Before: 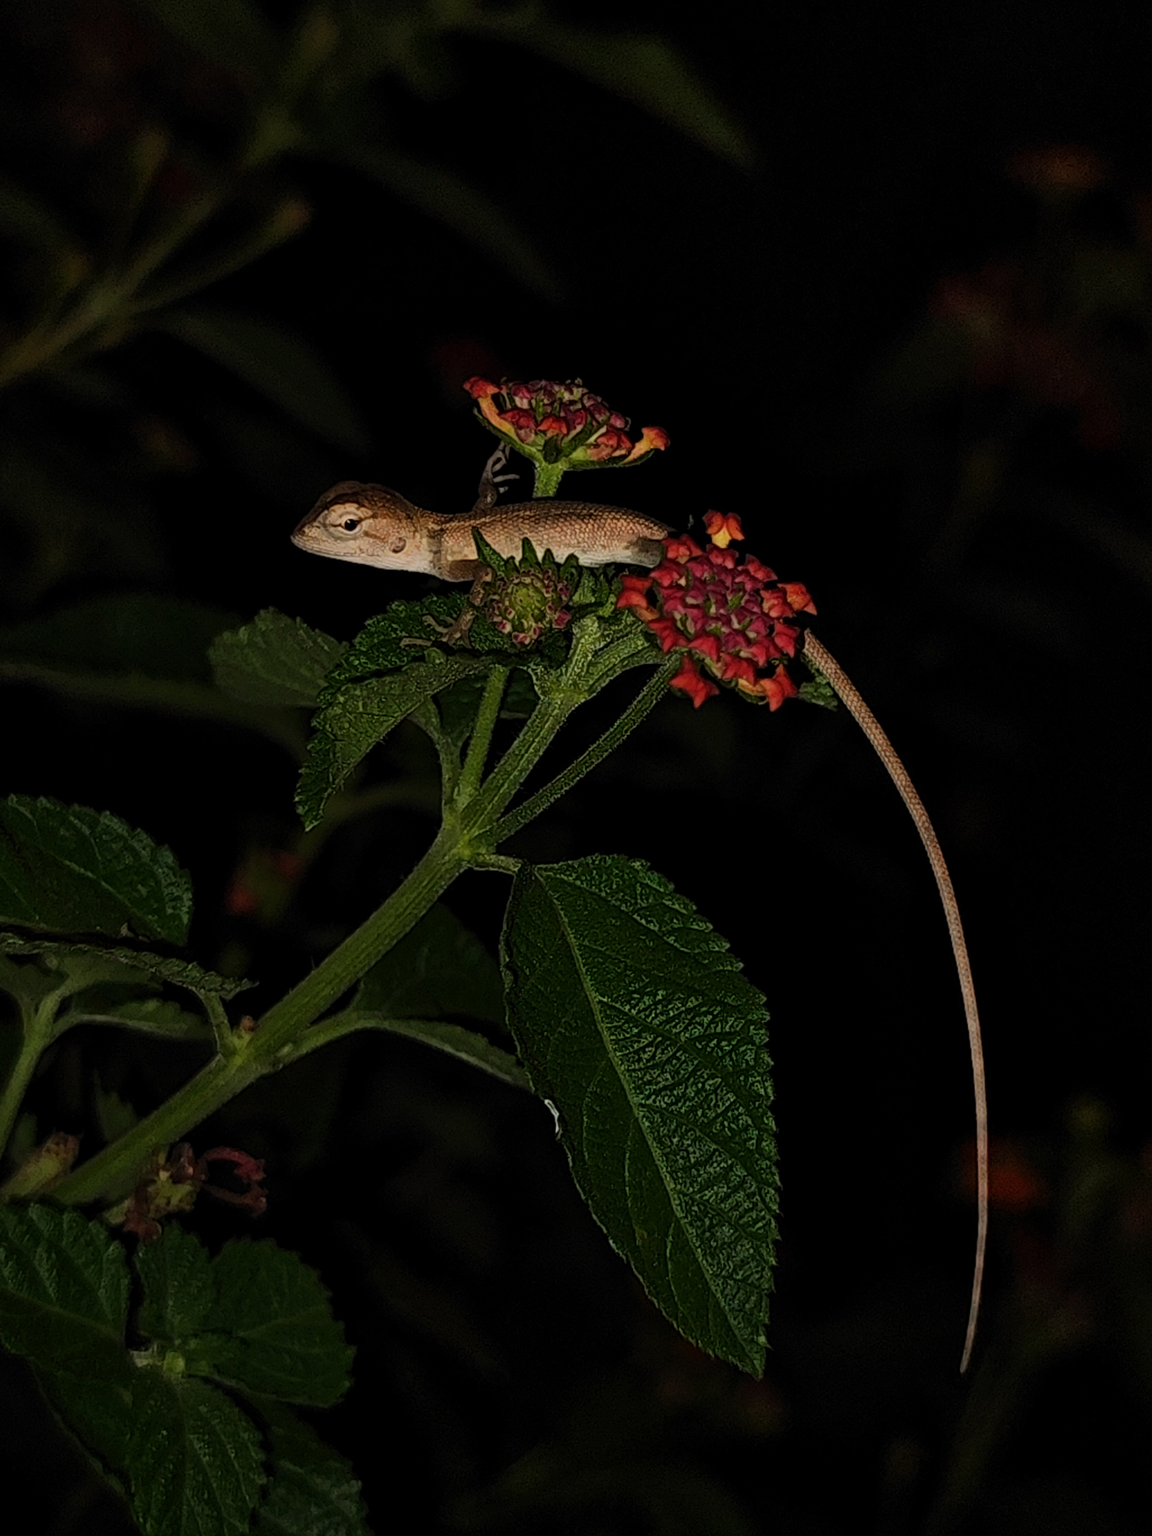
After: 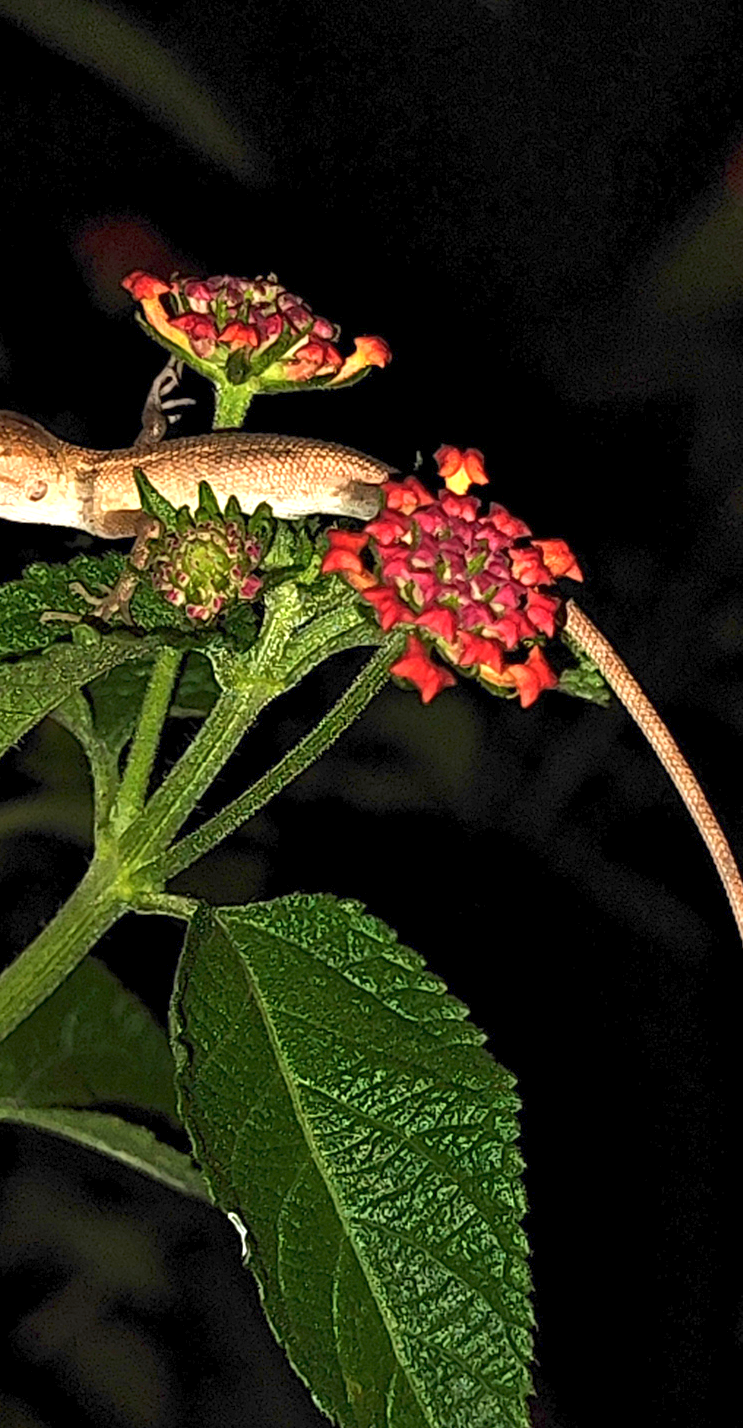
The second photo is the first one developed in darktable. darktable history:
color balance rgb: contrast -10%
crop: left 32.075%, top 10.976%, right 18.355%, bottom 17.596%
exposure: exposure 2.25 EV, compensate highlight preservation false
